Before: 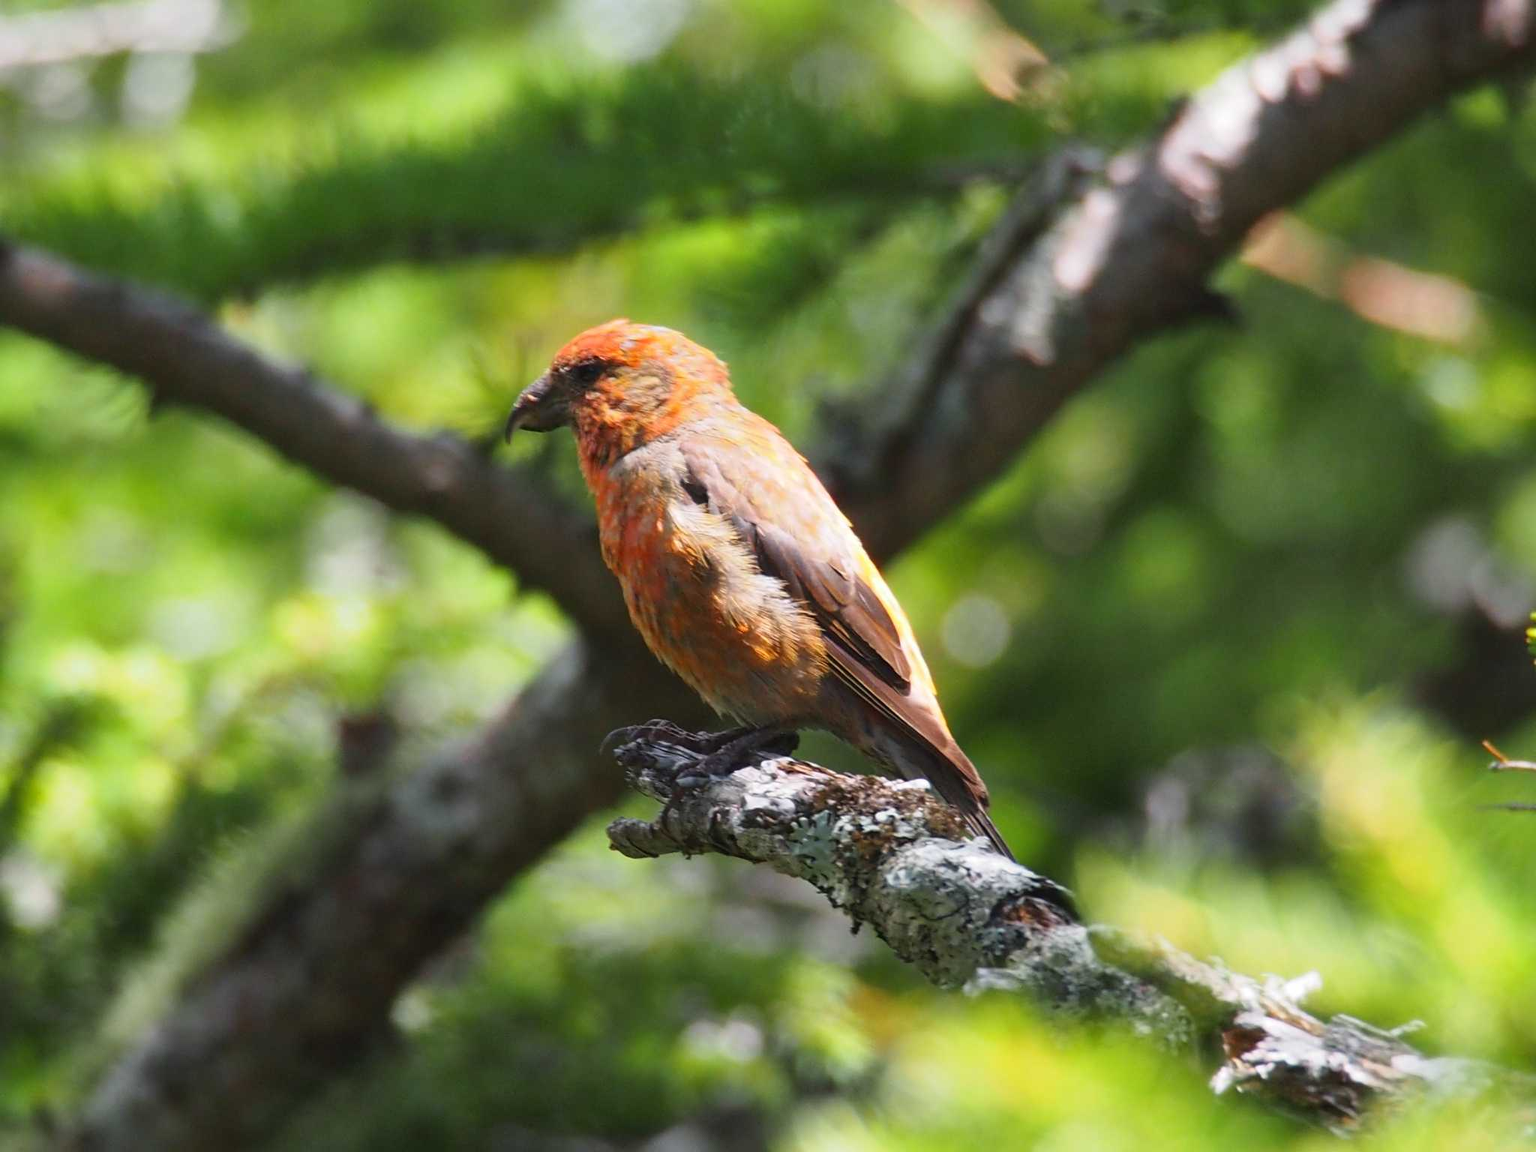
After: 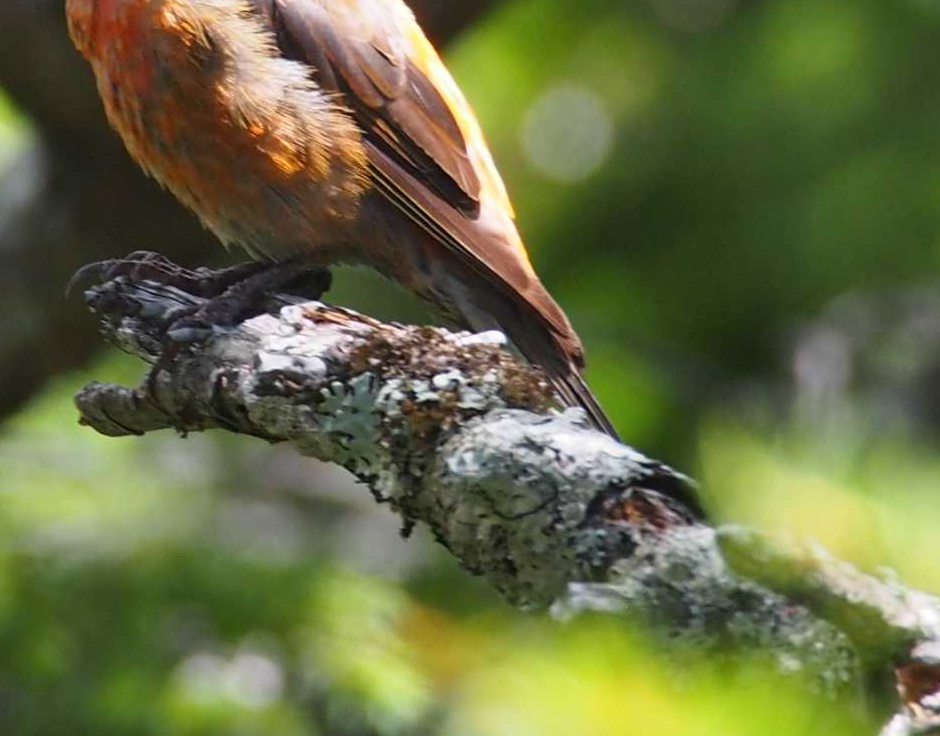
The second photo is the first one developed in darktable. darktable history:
crop: left 35.886%, top 46.152%, right 18.209%, bottom 5.915%
